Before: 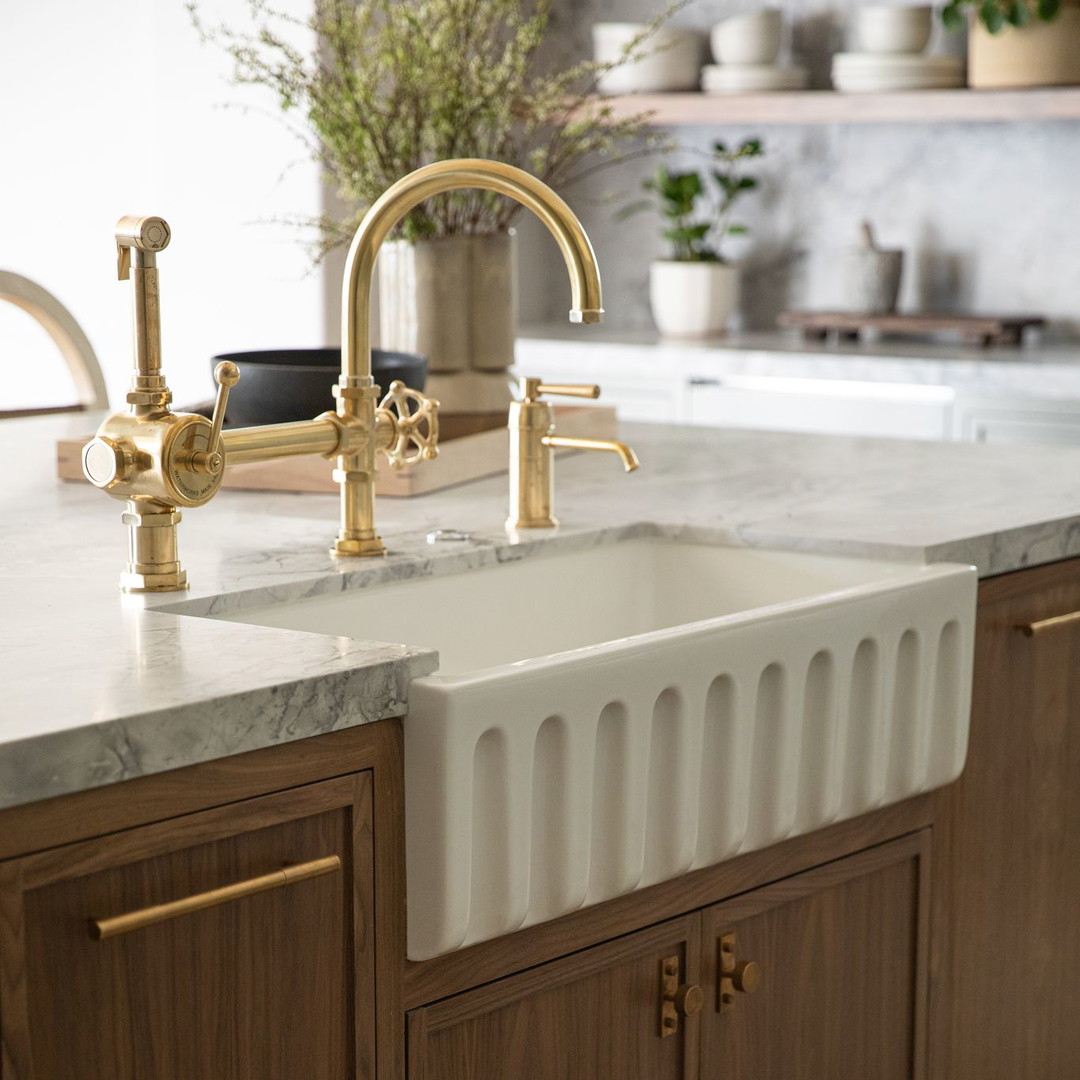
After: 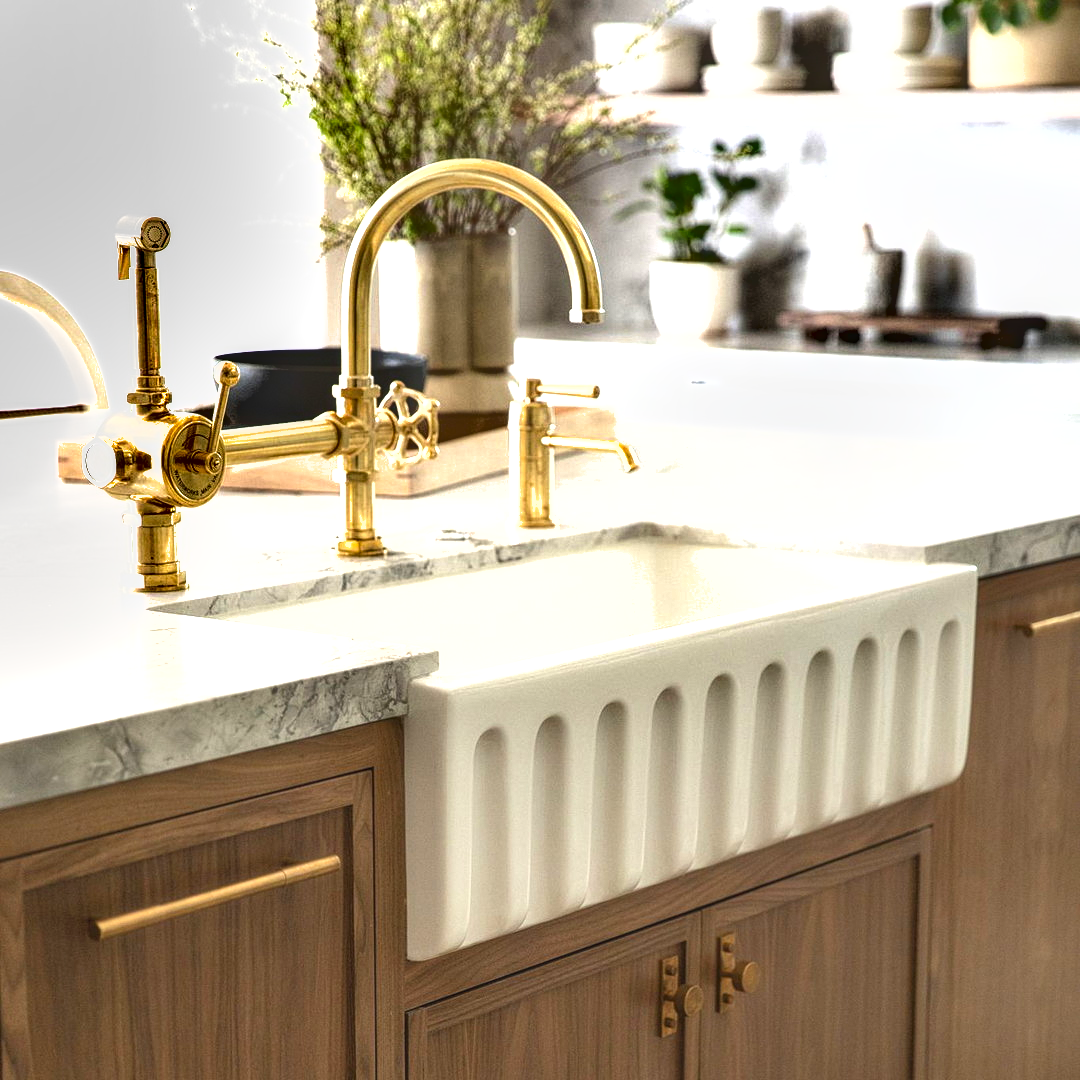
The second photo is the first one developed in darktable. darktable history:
local contrast: on, module defaults
shadows and highlights: low approximation 0.01, soften with gaussian
contrast equalizer: octaves 7, y [[0.5, 0.5, 0.501, 0.63, 0.504, 0.5], [0.5 ×6], [0.5 ×6], [0 ×6], [0 ×6]], mix -0.99
exposure: black level correction 0, exposure 1.121 EV, compensate highlight preservation false
